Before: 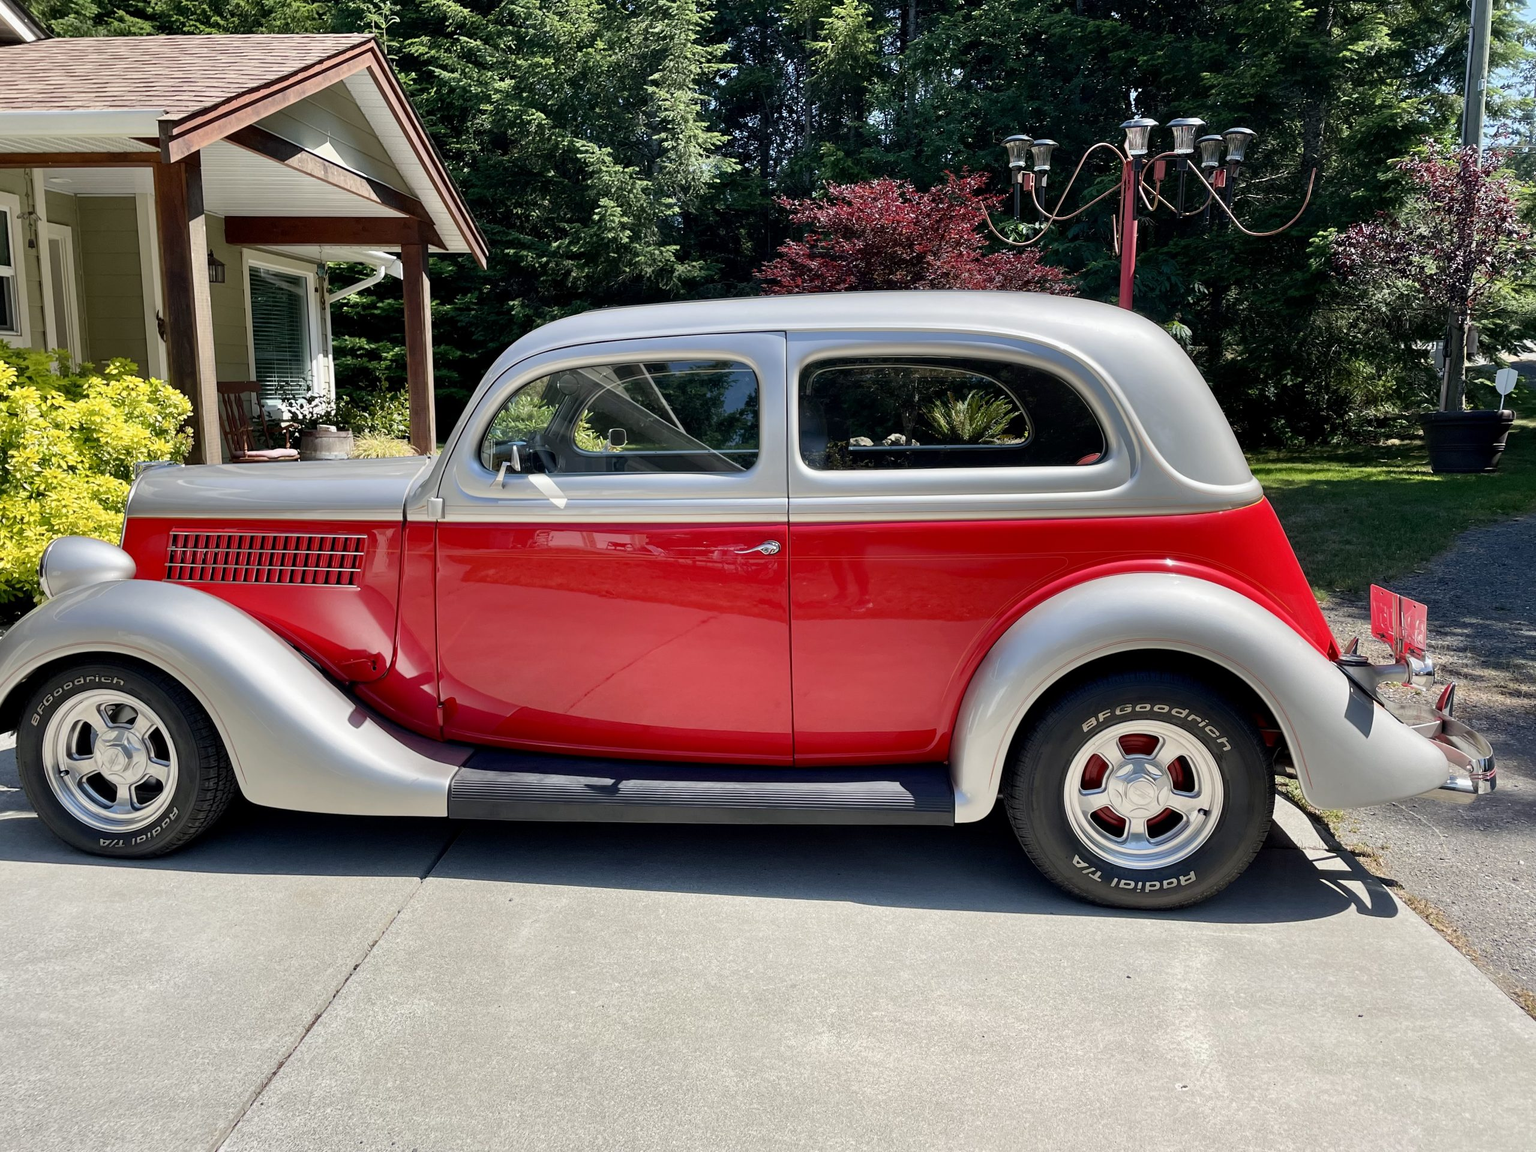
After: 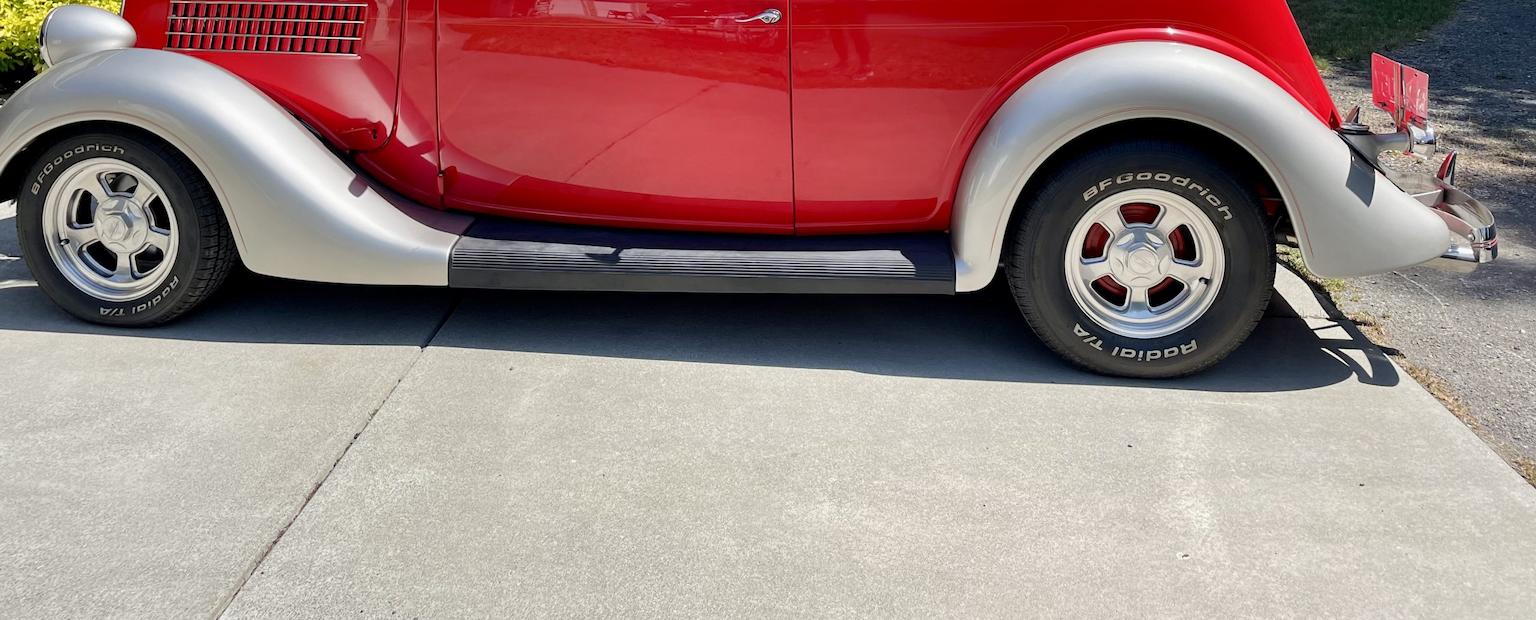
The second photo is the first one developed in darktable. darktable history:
crop and rotate: top 46.166%, right 0.073%
